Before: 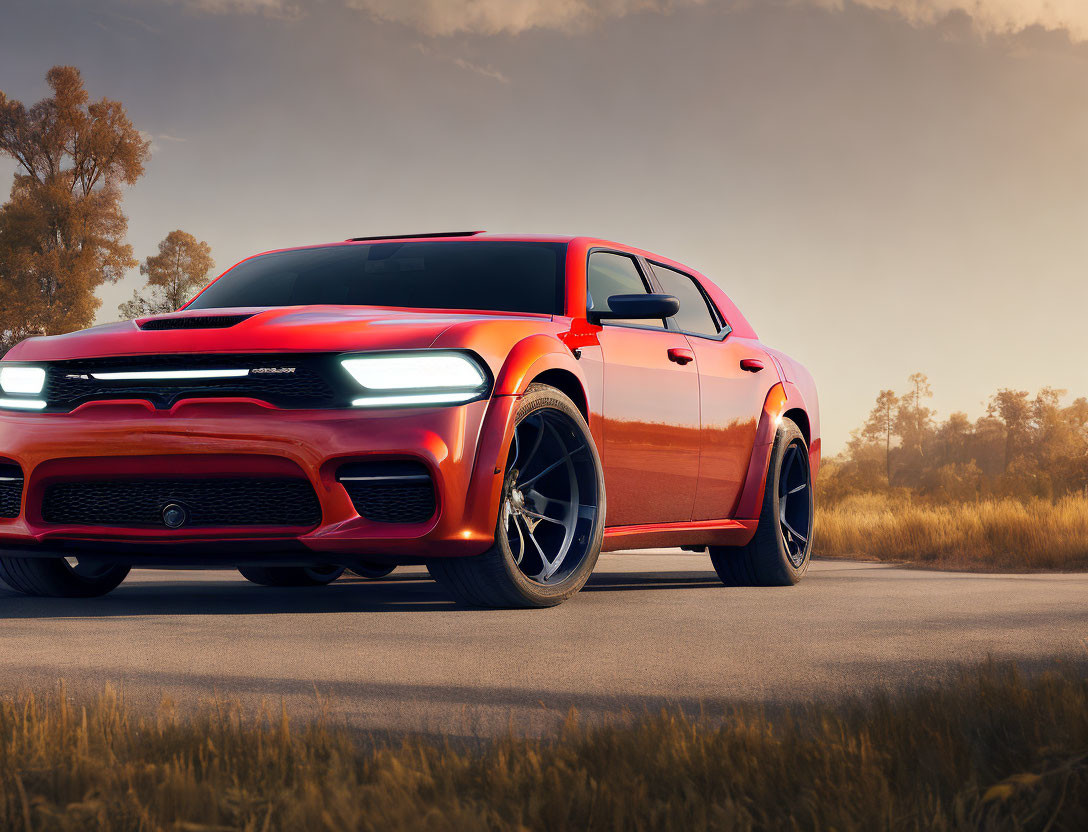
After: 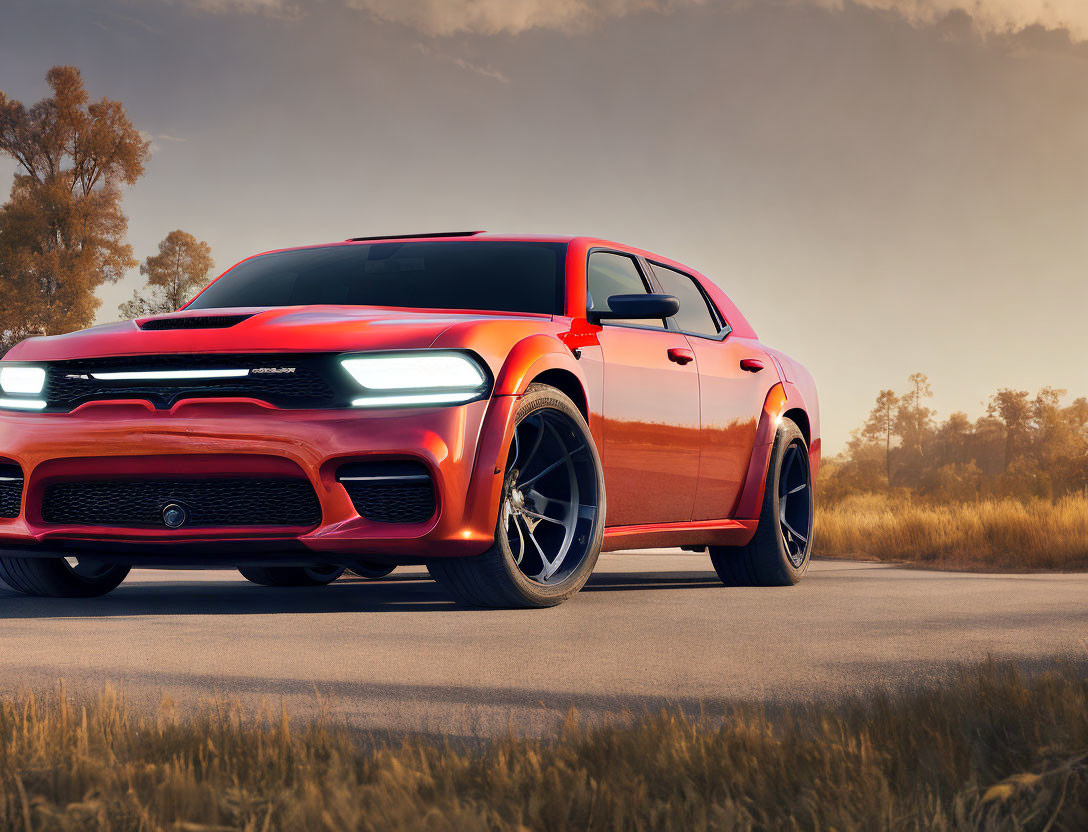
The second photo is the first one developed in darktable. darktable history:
shadows and highlights: shadows 60.06, soften with gaussian
